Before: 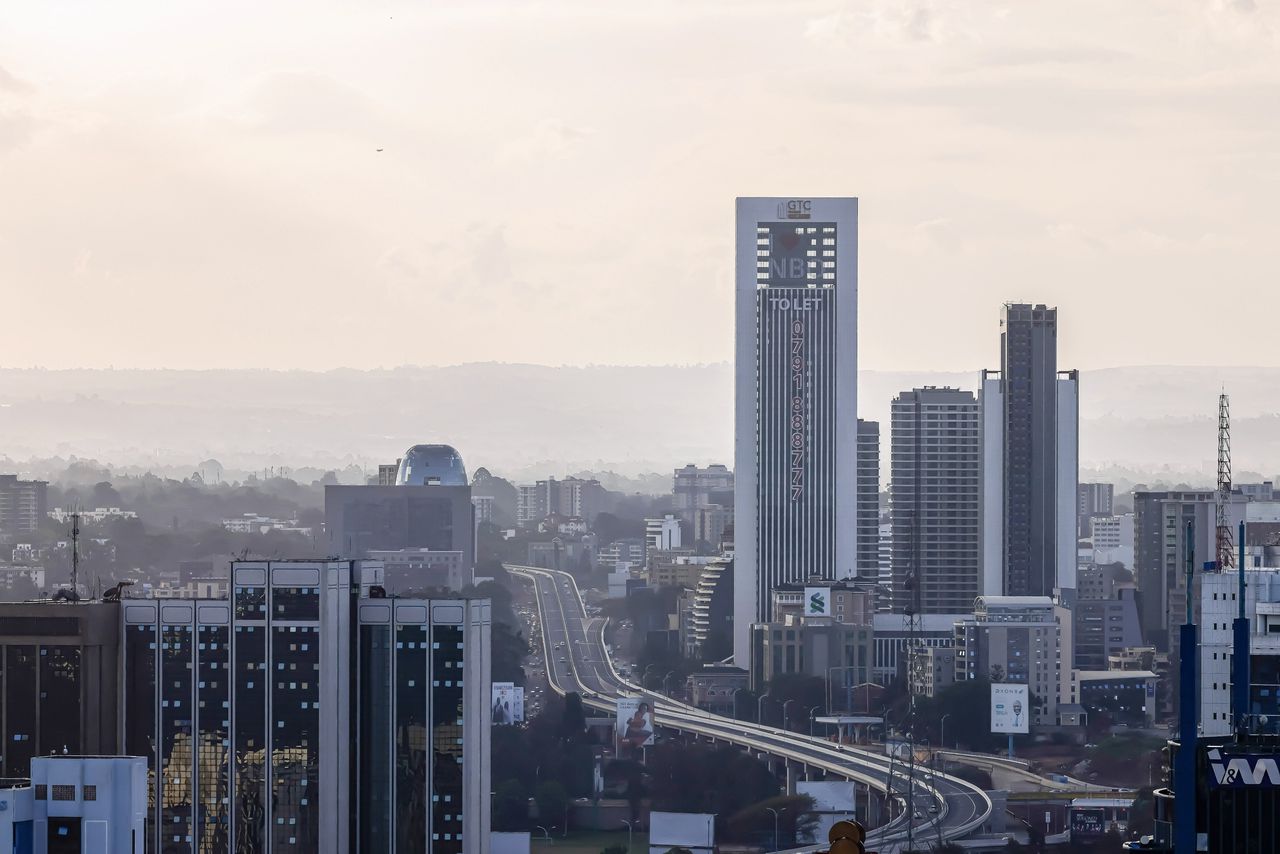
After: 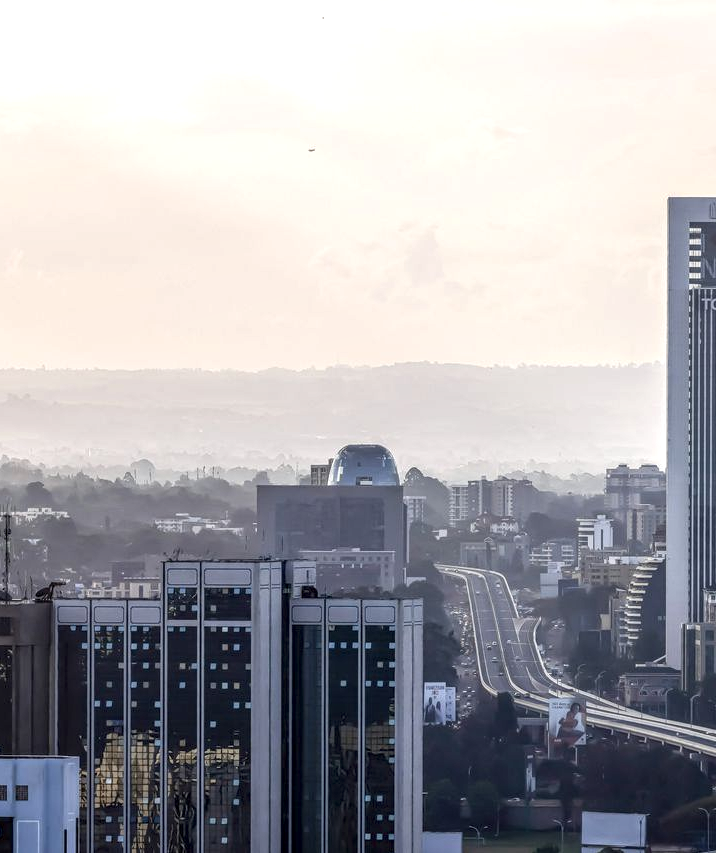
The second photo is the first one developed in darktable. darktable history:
exposure: exposure 0.201 EV, compensate exposure bias true, compensate highlight preservation false
local contrast: highlights 23%, detail 150%
crop: left 5.348%, right 38.68%
